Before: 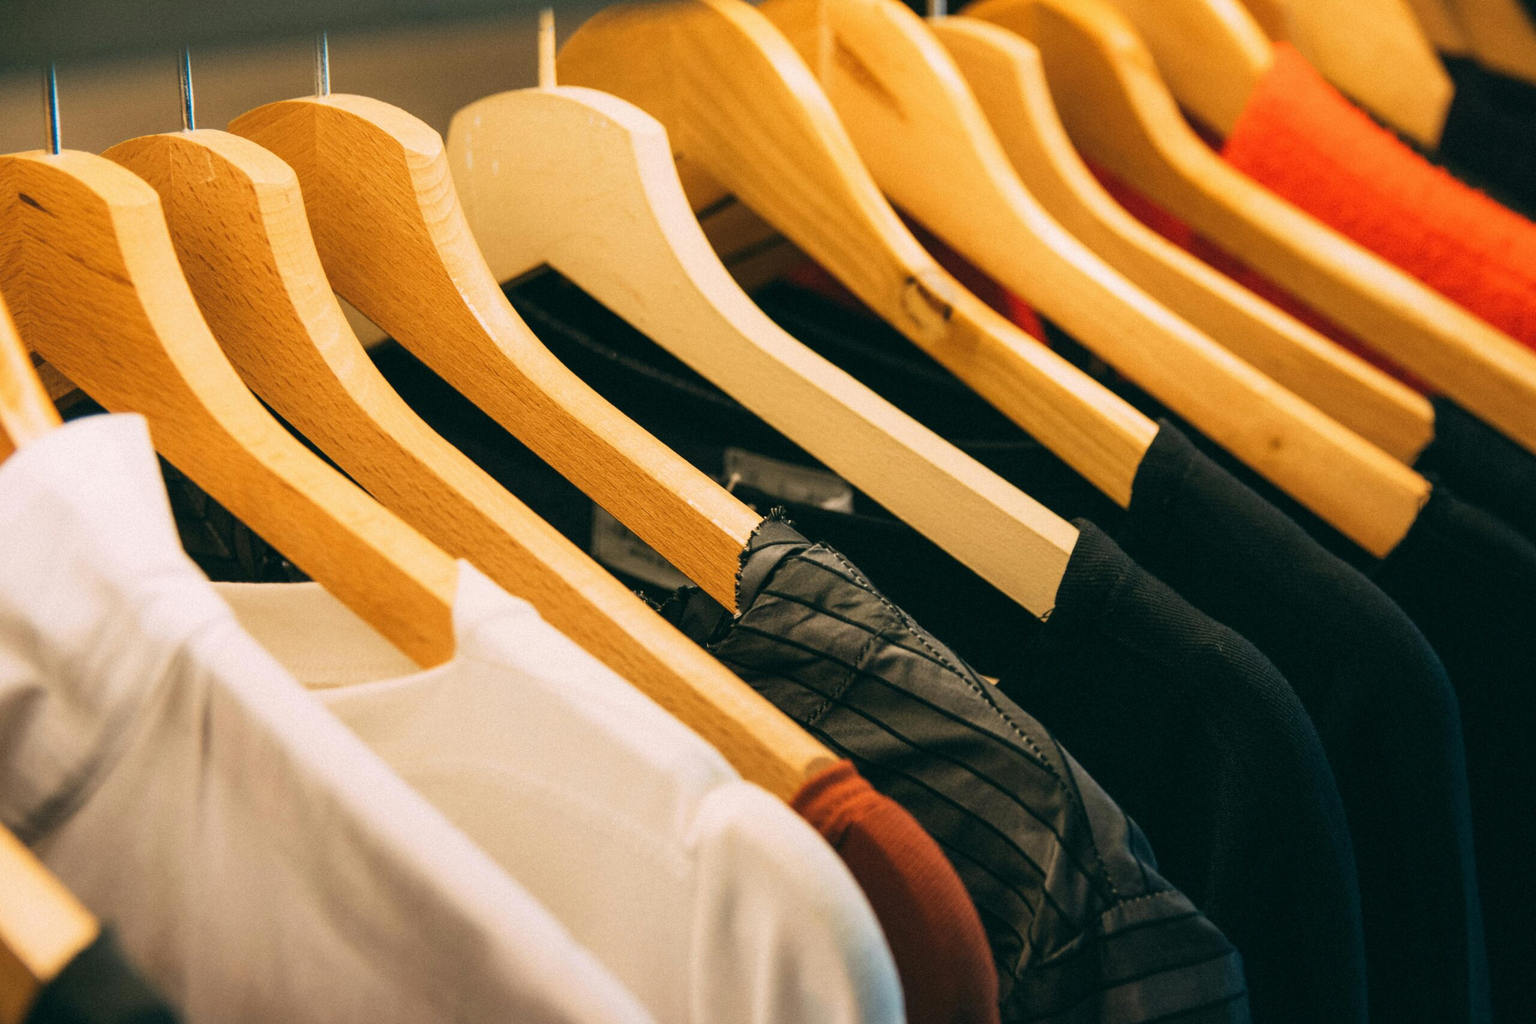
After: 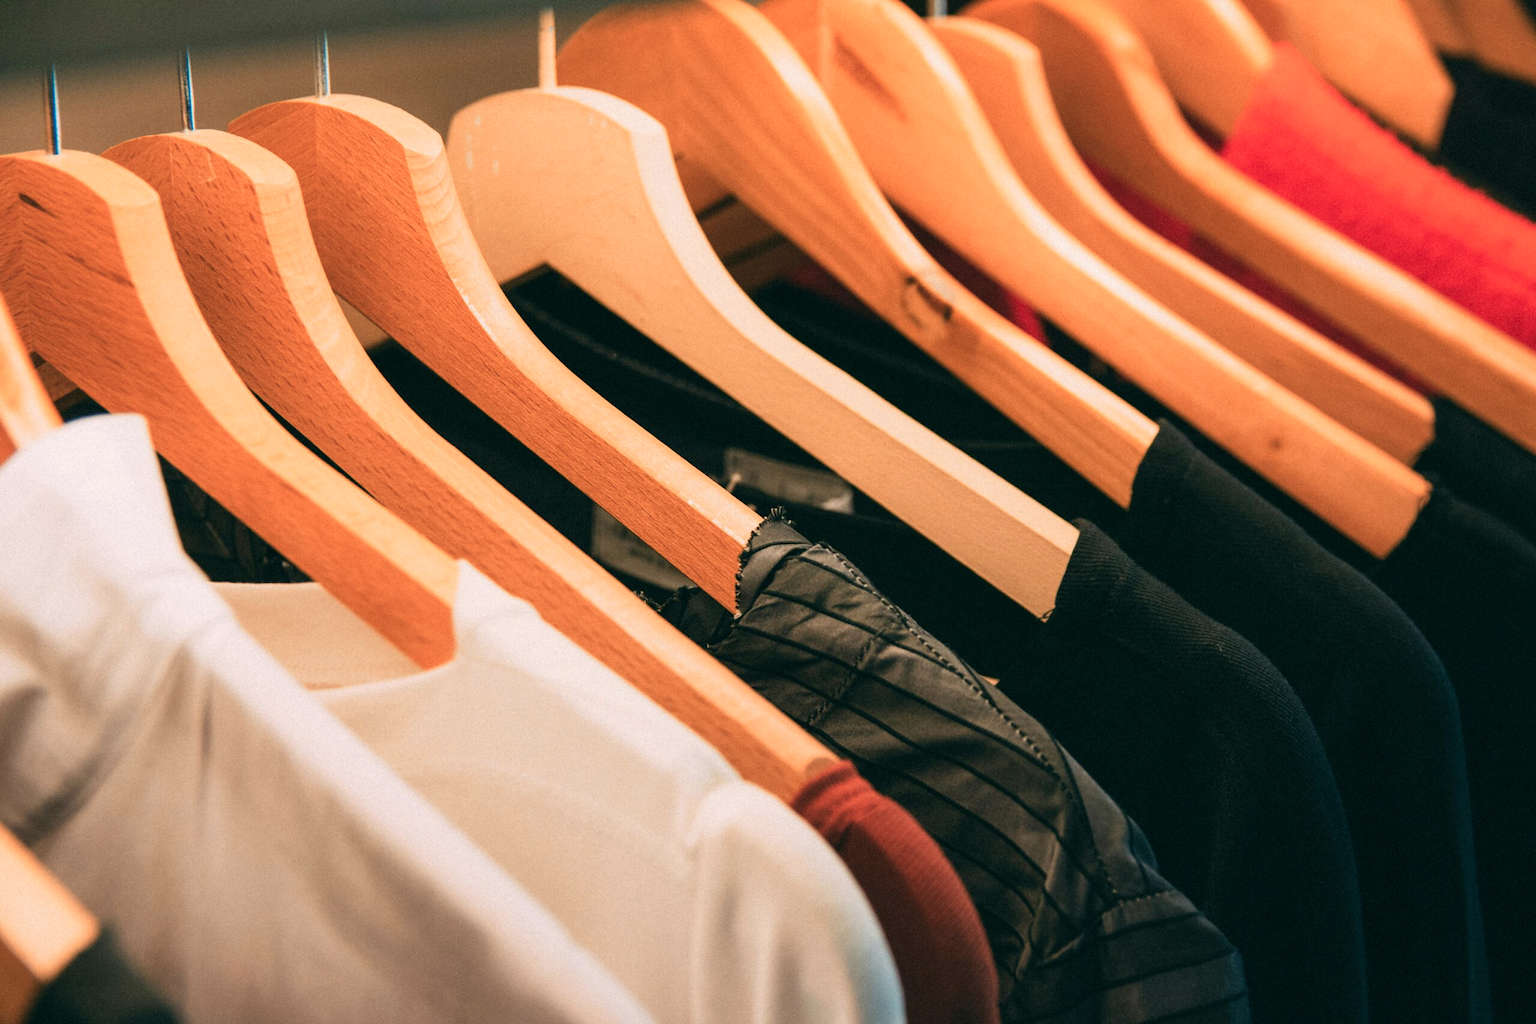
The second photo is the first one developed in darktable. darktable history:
color zones: curves: ch1 [(0, 0.469) (0.072, 0.457) (0.243, 0.494) (0.429, 0.5) (0.571, 0.5) (0.714, 0.5) (0.857, 0.5) (1, 0.469)]; ch2 [(0, 0.499) (0.143, 0.467) (0.242, 0.436) (0.429, 0.493) (0.571, 0.5) (0.714, 0.5) (0.857, 0.5) (1, 0.499)], mix 19.9%
